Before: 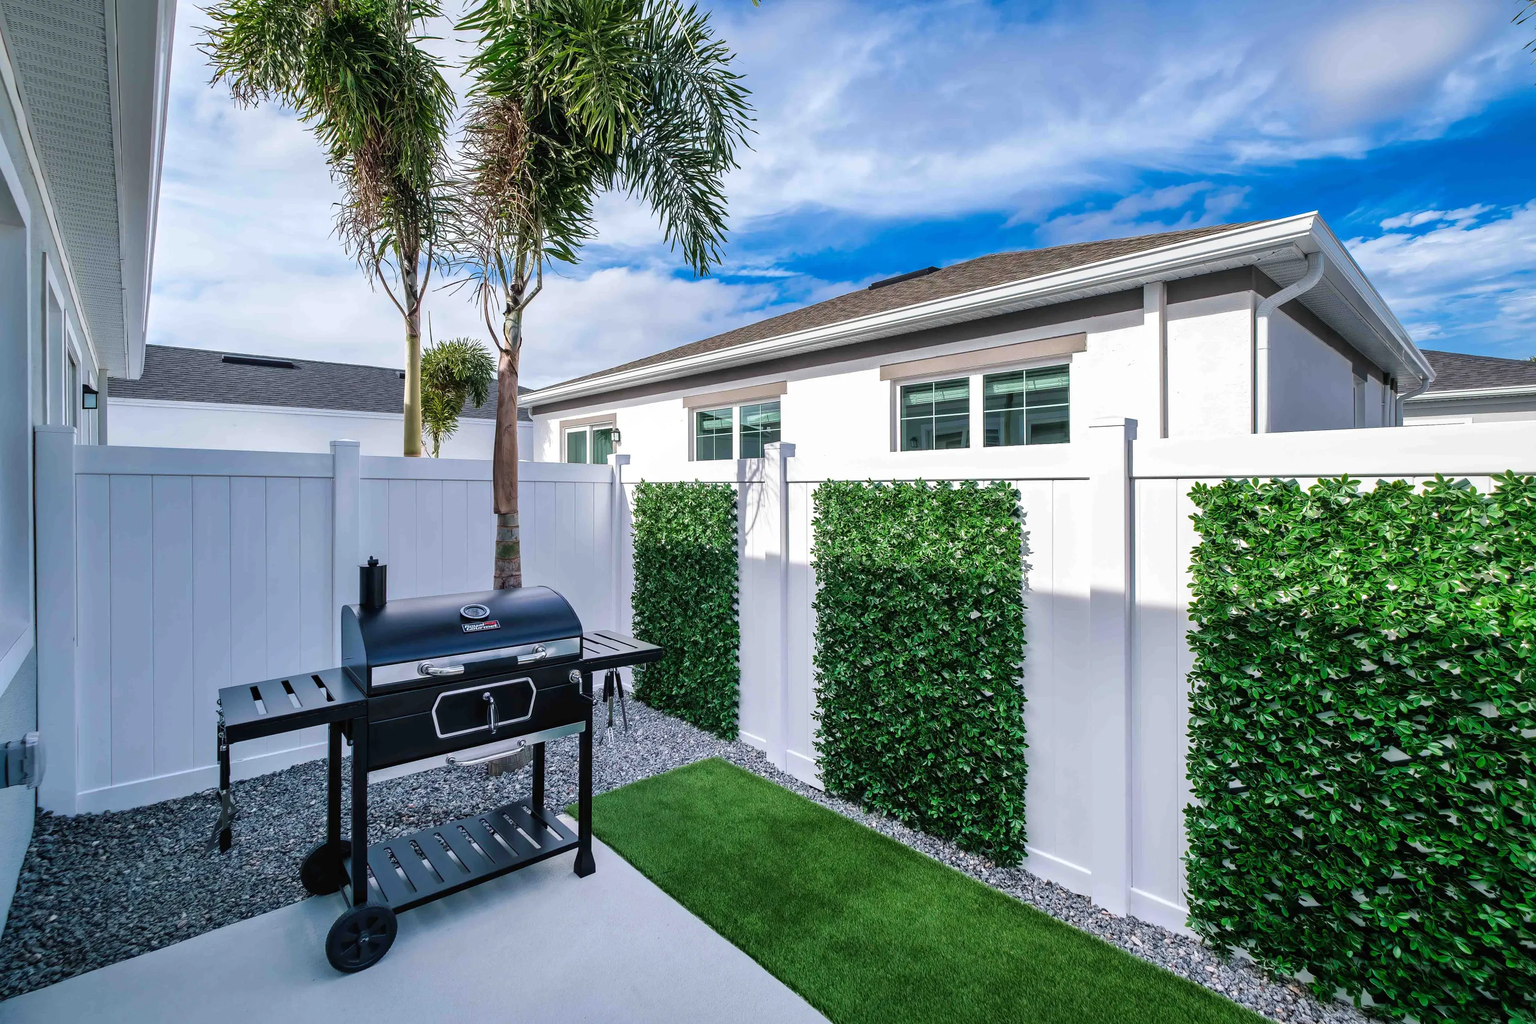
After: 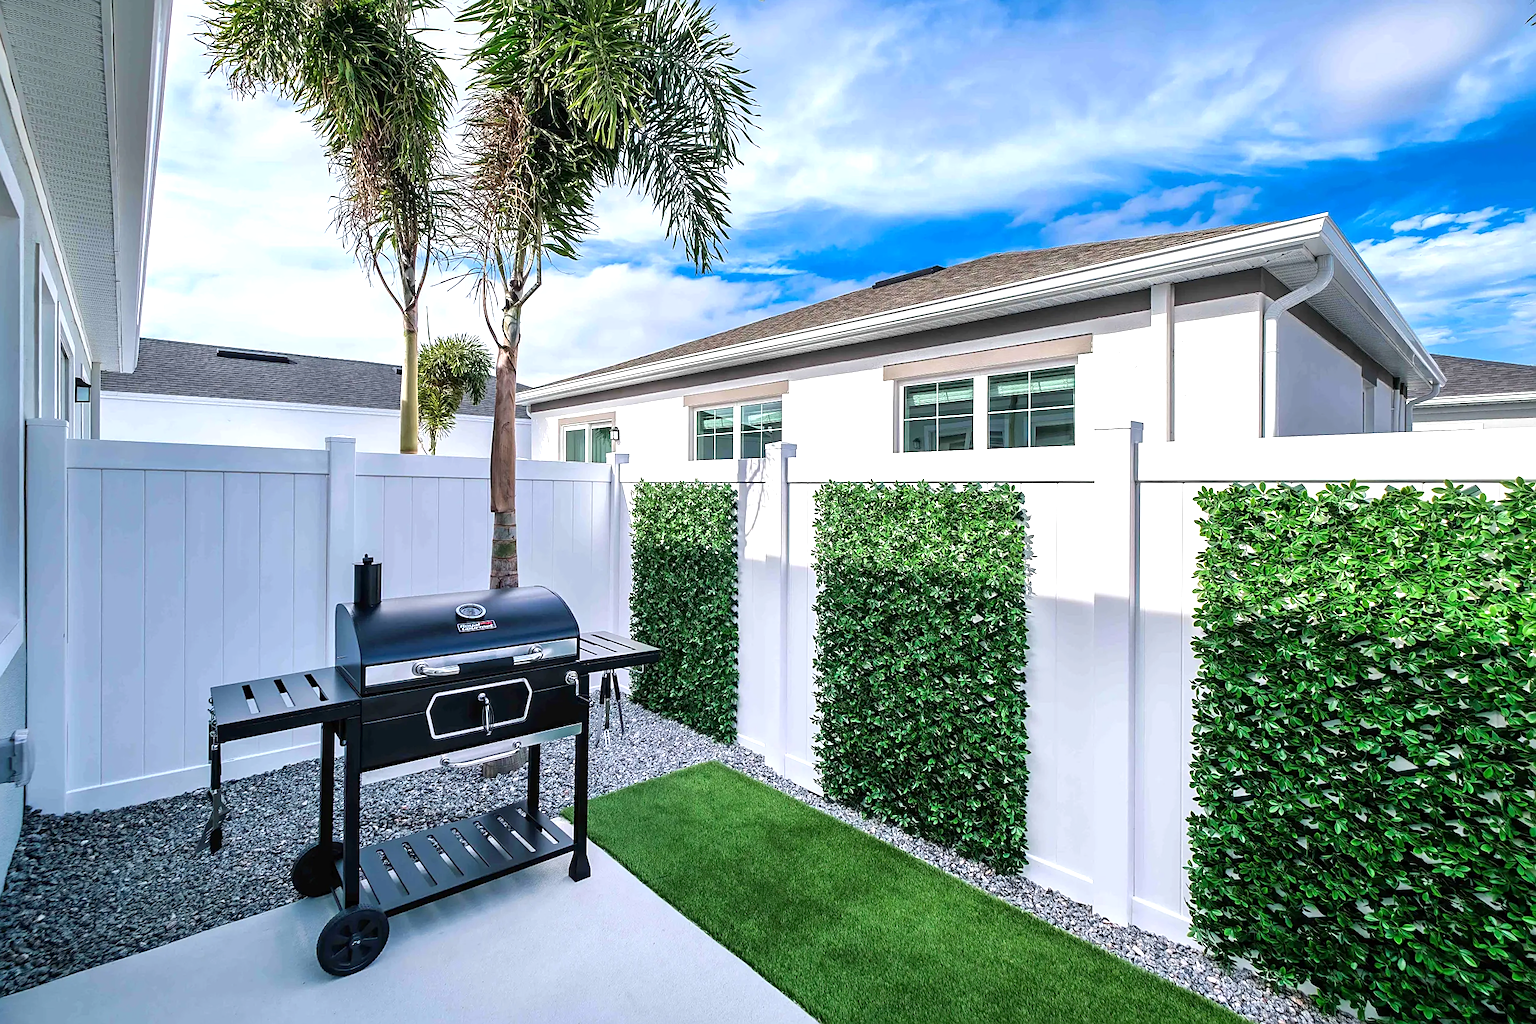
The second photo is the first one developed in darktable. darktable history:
exposure: black level correction 0.001, exposure 0.5 EV, compensate exposure bias true, compensate highlight preservation false
crop and rotate: angle -0.5°
rotate and perspective: automatic cropping off
sharpen: on, module defaults
